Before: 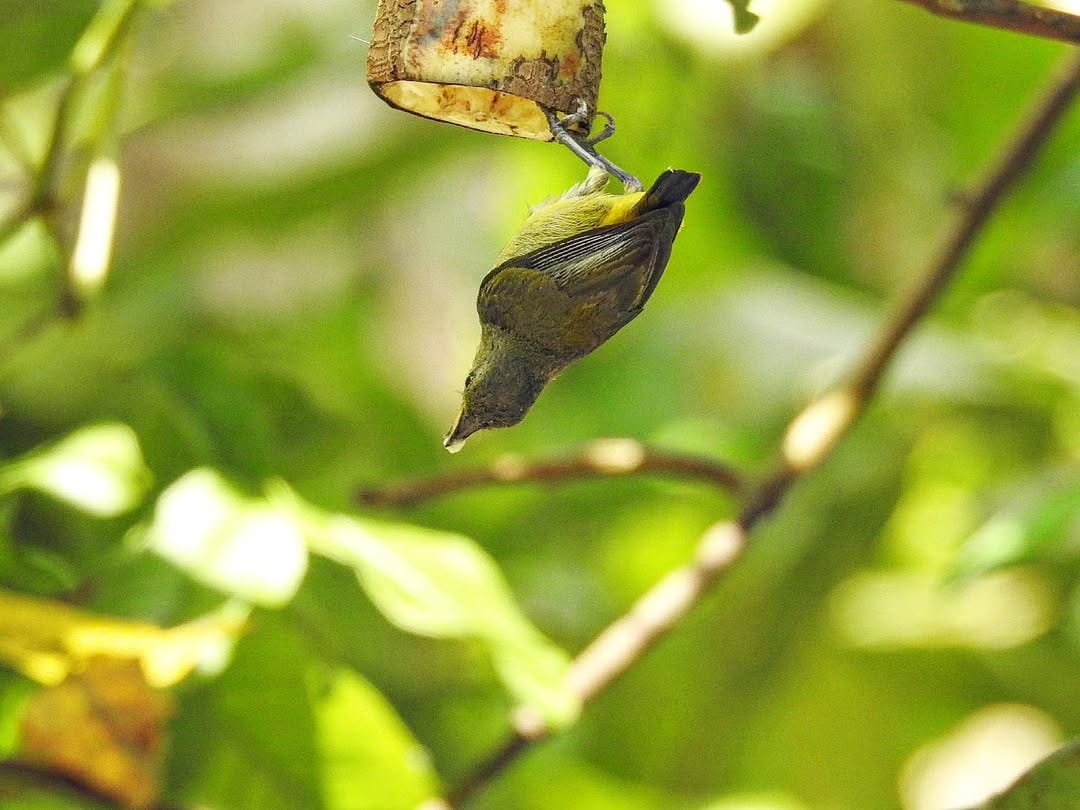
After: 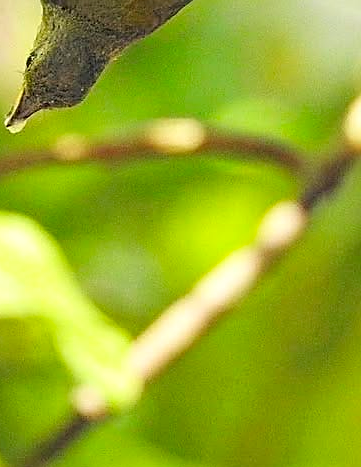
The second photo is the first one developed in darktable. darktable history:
contrast brightness saturation: contrast 0.073, brightness 0.071, saturation 0.182
sharpen: on, module defaults
crop: left 40.725%, top 39.563%, right 25.784%, bottom 2.735%
